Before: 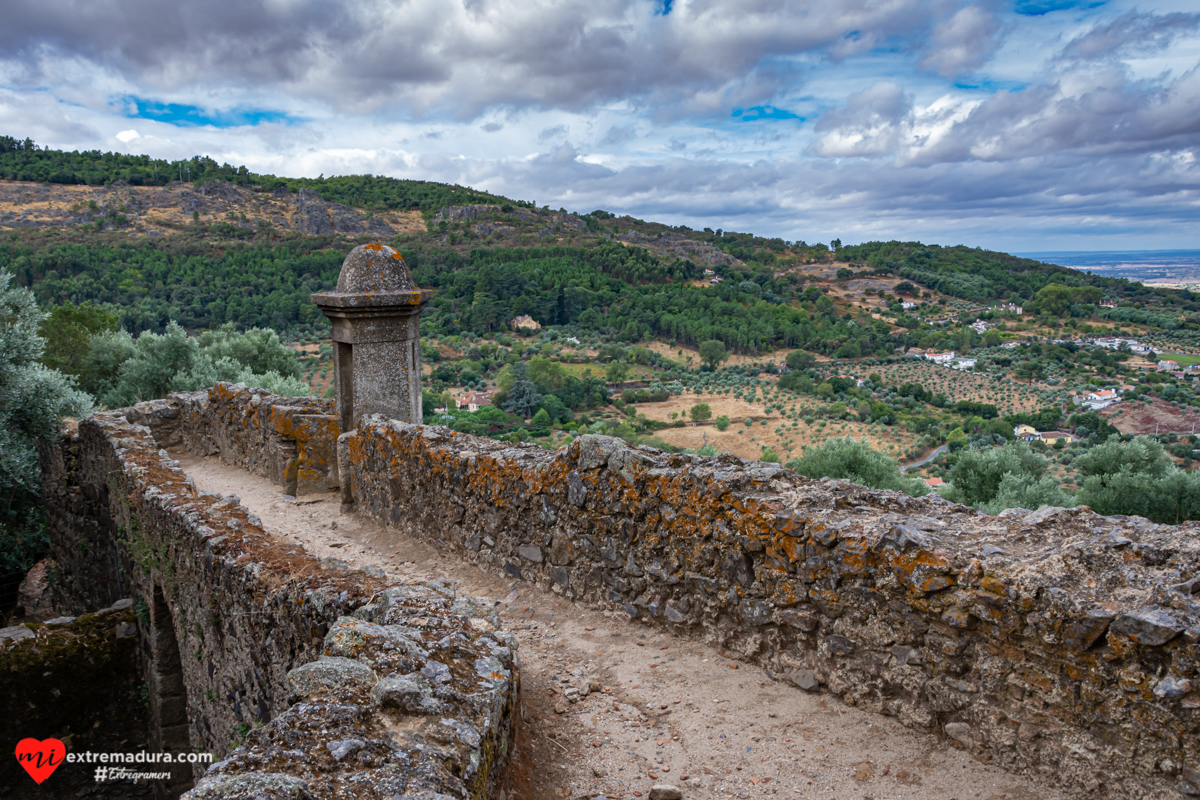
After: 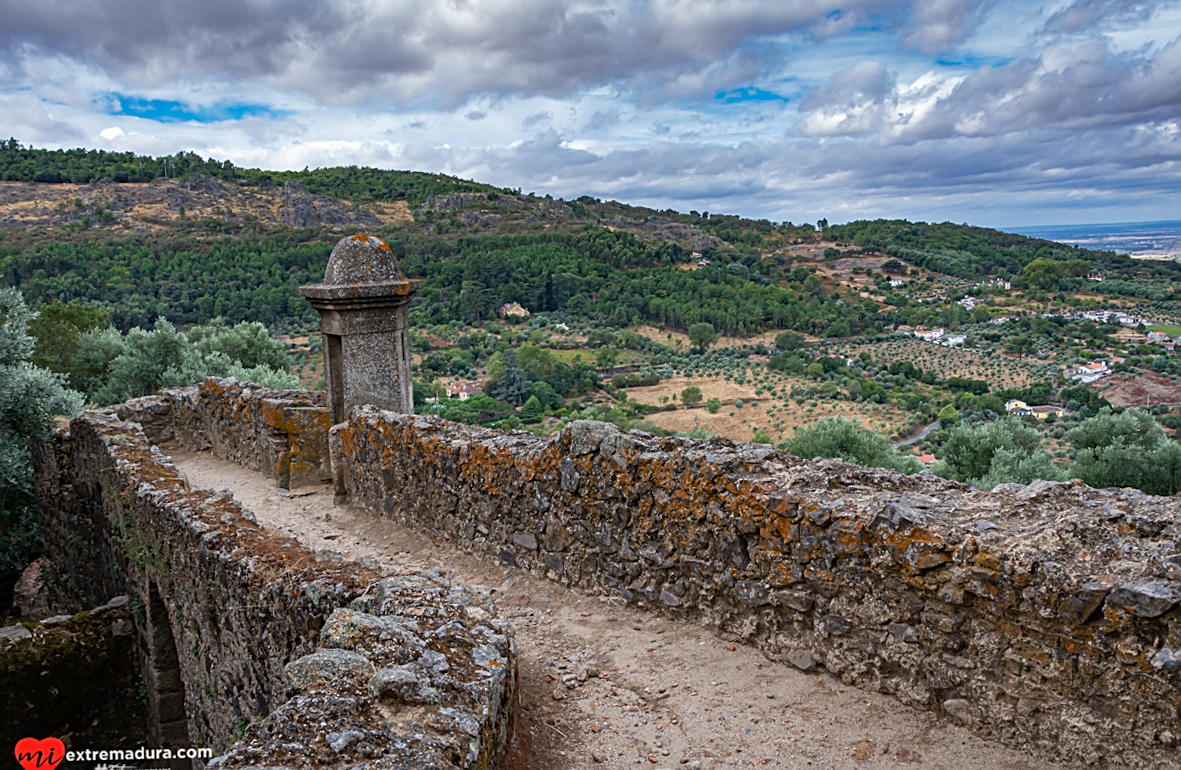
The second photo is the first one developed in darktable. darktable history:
rotate and perspective: rotation -1.42°, crop left 0.016, crop right 0.984, crop top 0.035, crop bottom 0.965
sharpen: on, module defaults
